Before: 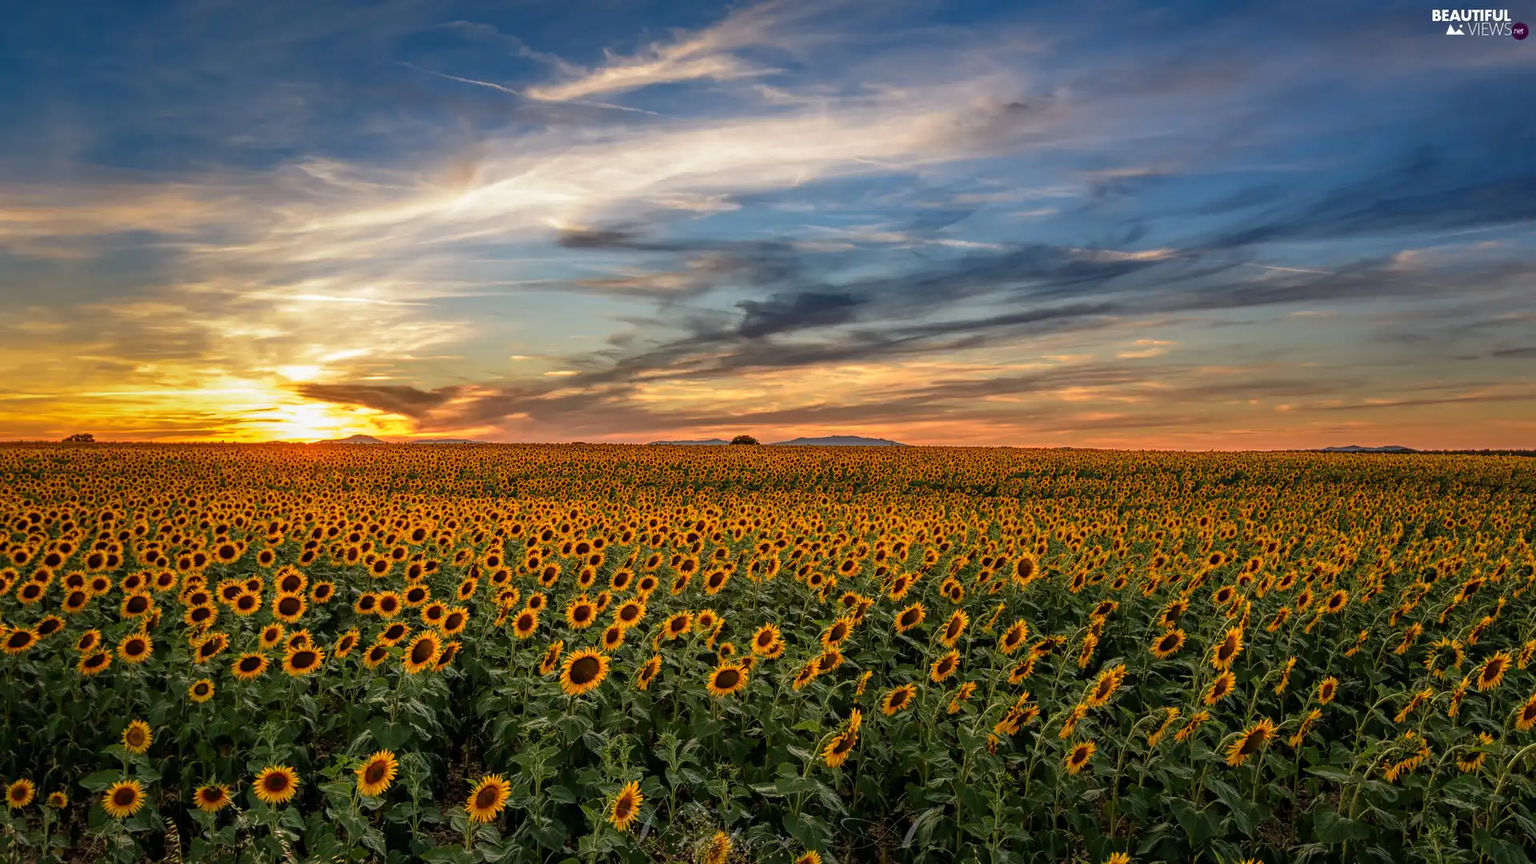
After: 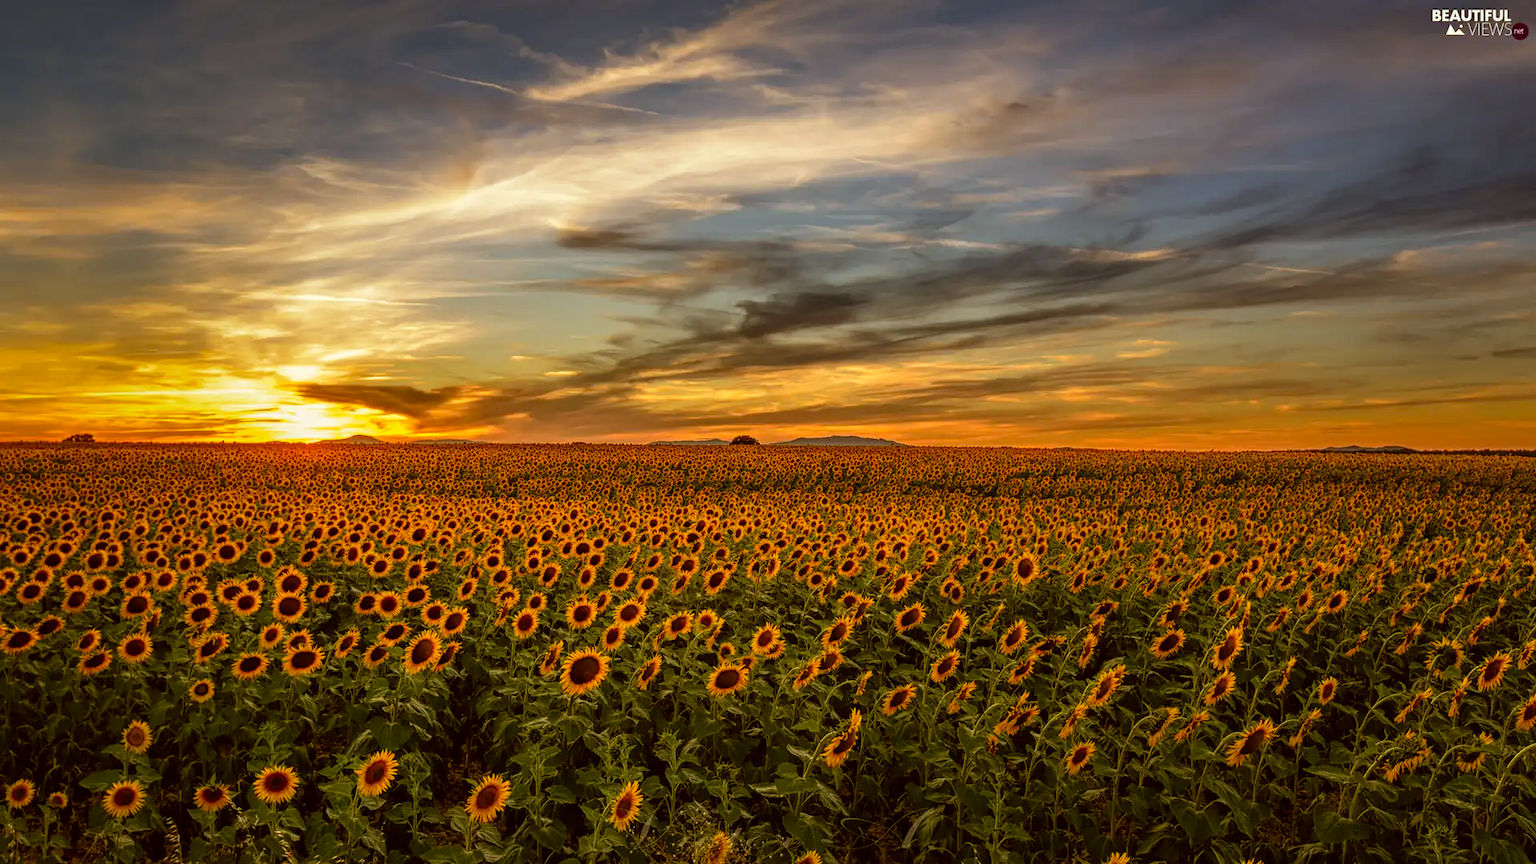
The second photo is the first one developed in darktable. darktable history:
rgb levels: mode RGB, independent channels, levels [[0, 0.5, 1], [0, 0.521, 1], [0, 0.536, 1]]
color correction: highlights a* -1.43, highlights b* 10.12, shadows a* 0.395, shadows b* 19.35
